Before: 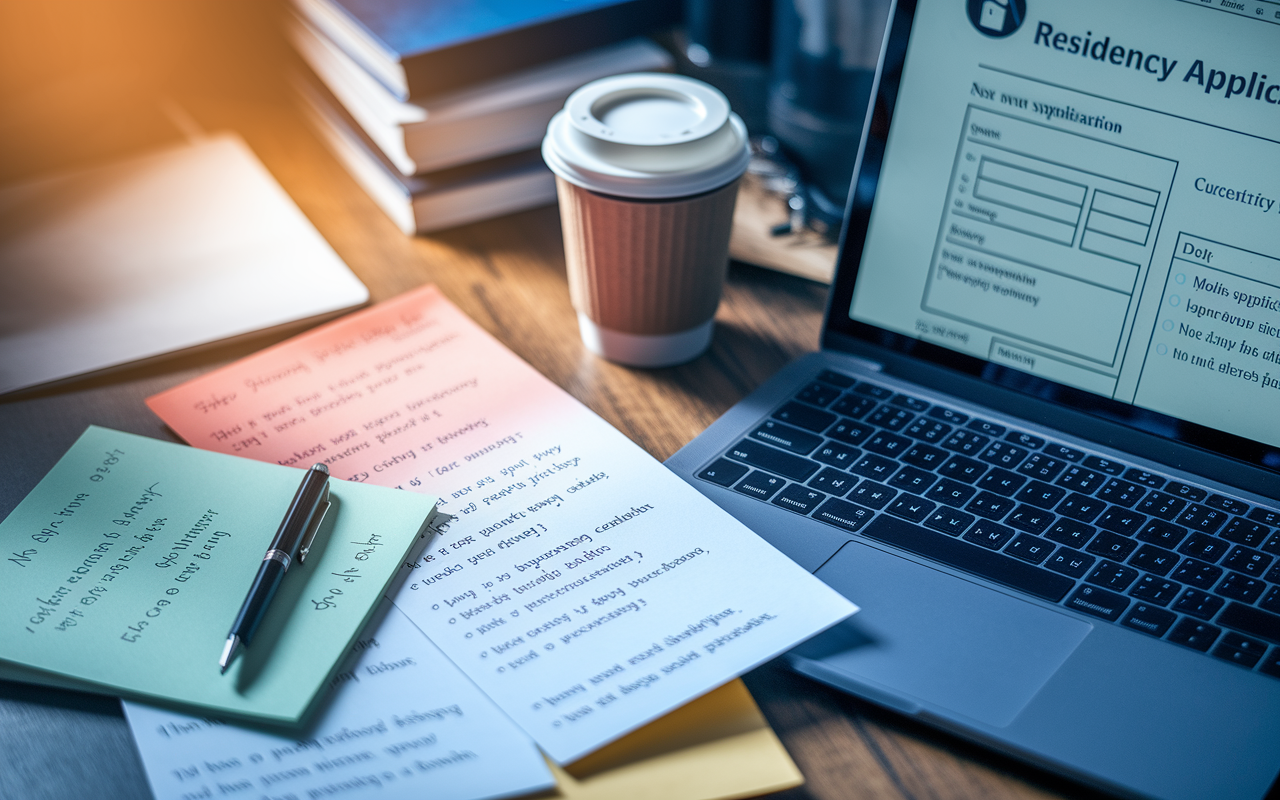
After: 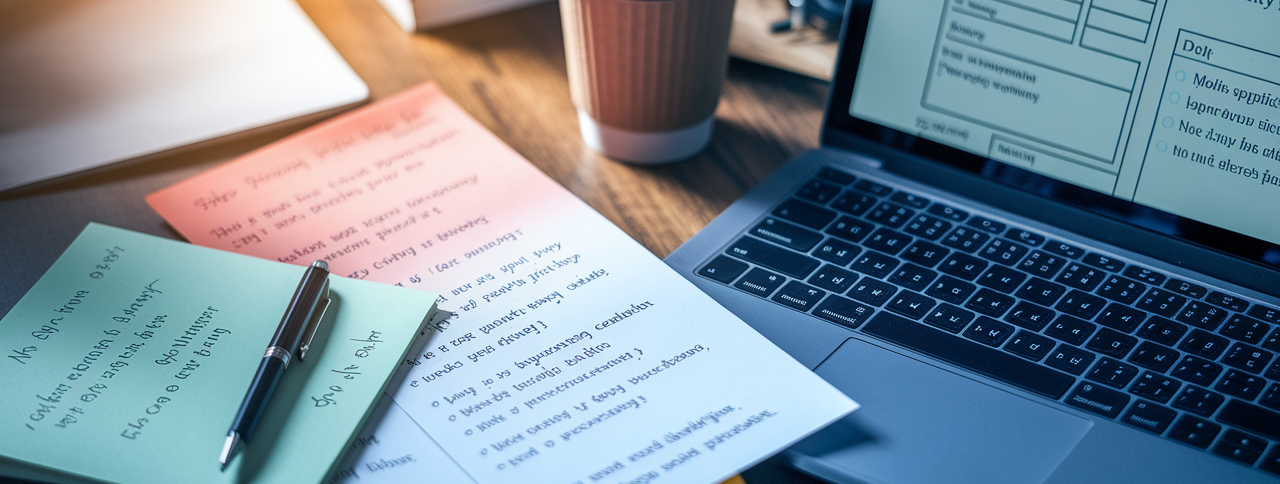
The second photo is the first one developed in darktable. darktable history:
crop and rotate: top 25.459%, bottom 13.941%
